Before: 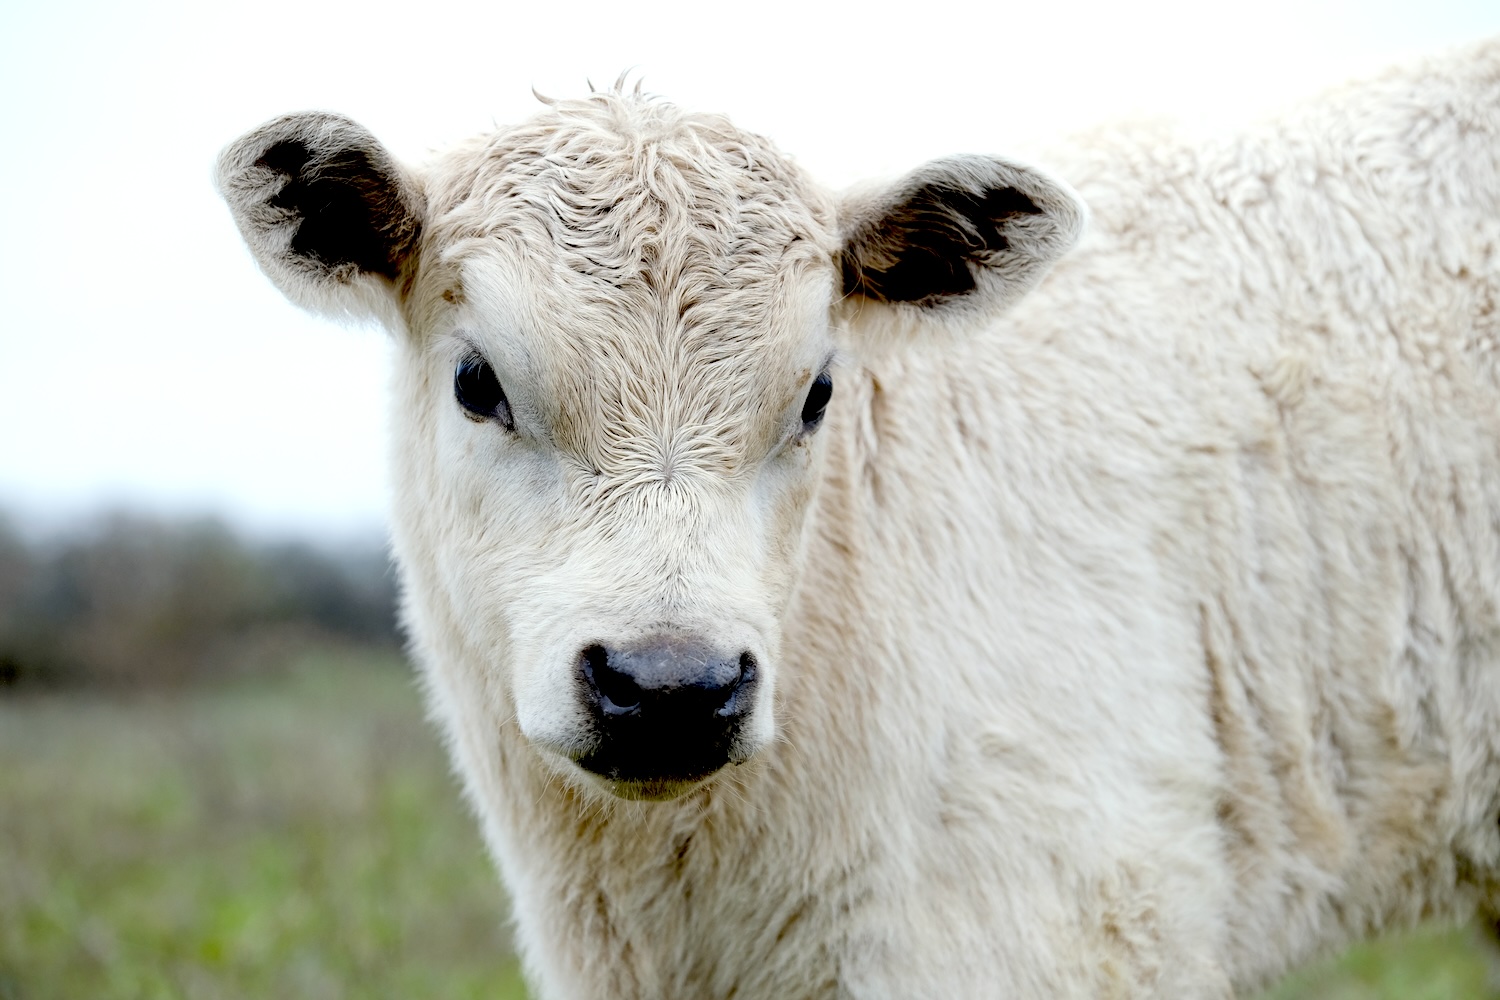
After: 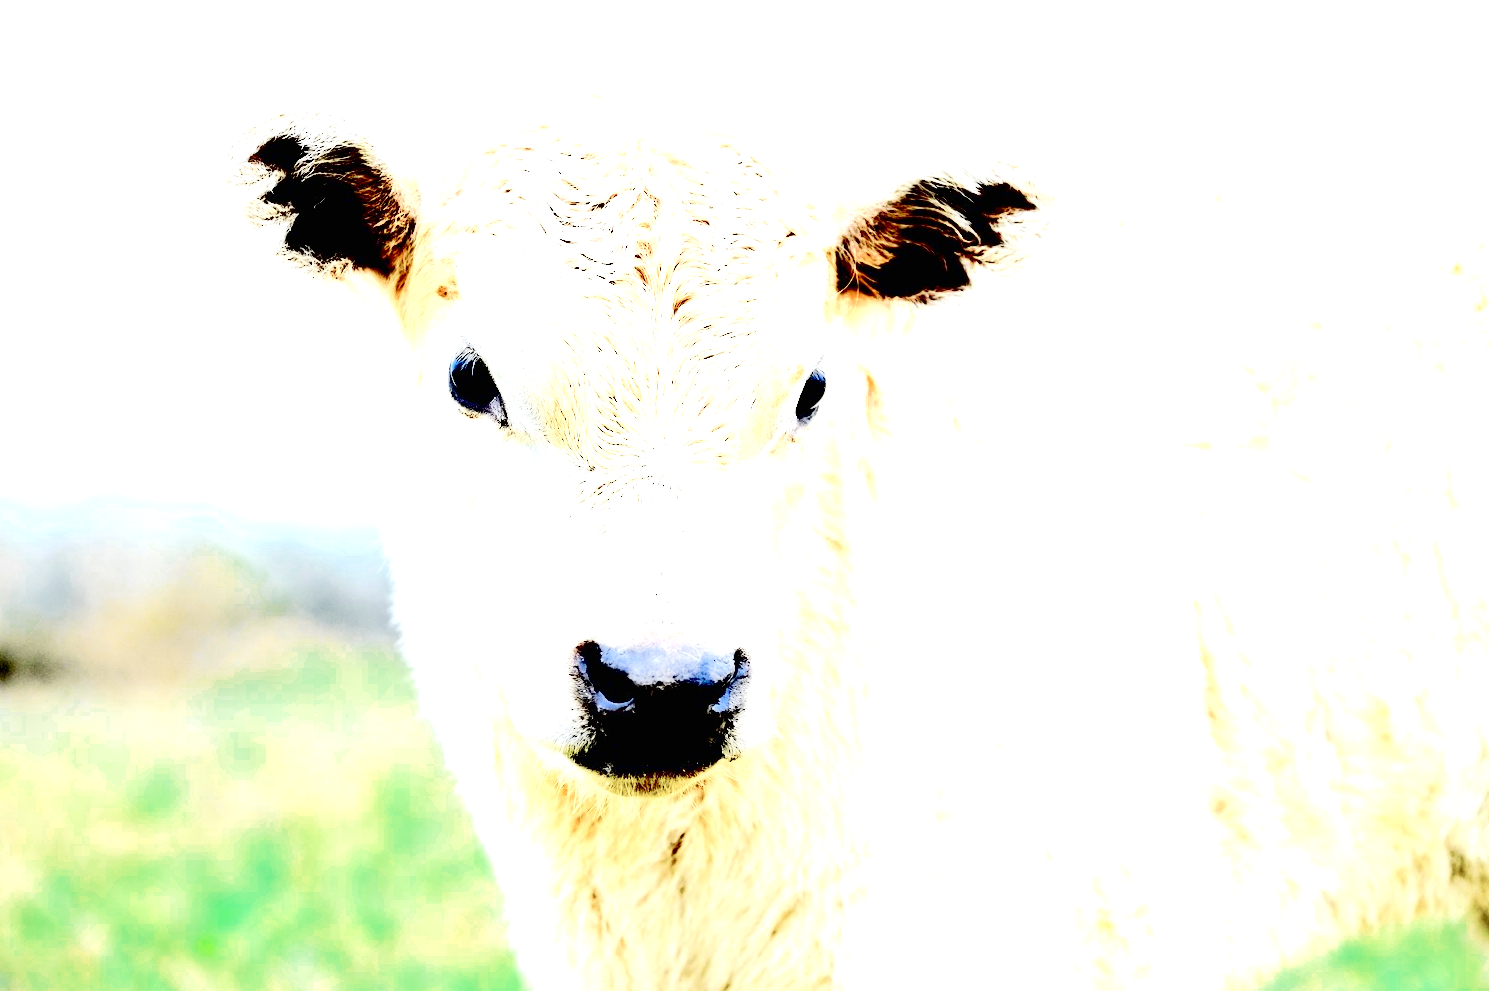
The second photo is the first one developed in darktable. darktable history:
color zones: curves: ch0 [(0, 0.5) (0.125, 0.4) (0.25, 0.5) (0.375, 0.4) (0.5, 0.4) (0.625, 0.35) (0.75, 0.35) (0.875, 0.5)]; ch1 [(0, 0.35) (0.125, 0.45) (0.25, 0.35) (0.375, 0.35) (0.5, 0.35) (0.625, 0.35) (0.75, 0.45) (0.875, 0.35)]; ch2 [(0, 0.6) (0.125, 0.5) (0.25, 0.5) (0.375, 0.6) (0.5, 0.6) (0.625, 0.5) (0.75, 0.5) (0.875, 0.5)]
tone curve: curves: ch0 [(0, 0.006) (0.037, 0.022) (0.123, 0.105) (0.19, 0.173) (0.277, 0.279) (0.474, 0.517) (0.597, 0.662) (0.687, 0.774) (0.855, 0.891) (1, 0.982)]; ch1 [(0, 0) (0.243, 0.245) (0.422, 0.415) (0.493, 0.495) (0.508, 0.503) (0.544, 0.552) (0.557, 0.582) (0.626, 0.672) (0.694, 0.732) (1, 1)]; ch2 [(0, 0) (0.249, 0.216) (0.356, 0.329) (0.424, 0.442) (0.476, 0.483) (0.498, 0.5) (0.517, 0.519) (0.532, 0.539) (0.562, 0.596) (0.614, 0.662) (0.706, 0.757) (0.808, 0.809) (0.991, 0.968)], color space Lab, independent channels, preserve colors none
crop: left 0.434%, top 0.485%, right 0.244%, bottom 0.386%
exposure: black level correction 0.001, exposure 2.607 EV, compensate exposure bias true, compensate highlight preservation false
contrast brightness saturation: contrast 0.2, brightness 0.16, saturation 0.22
